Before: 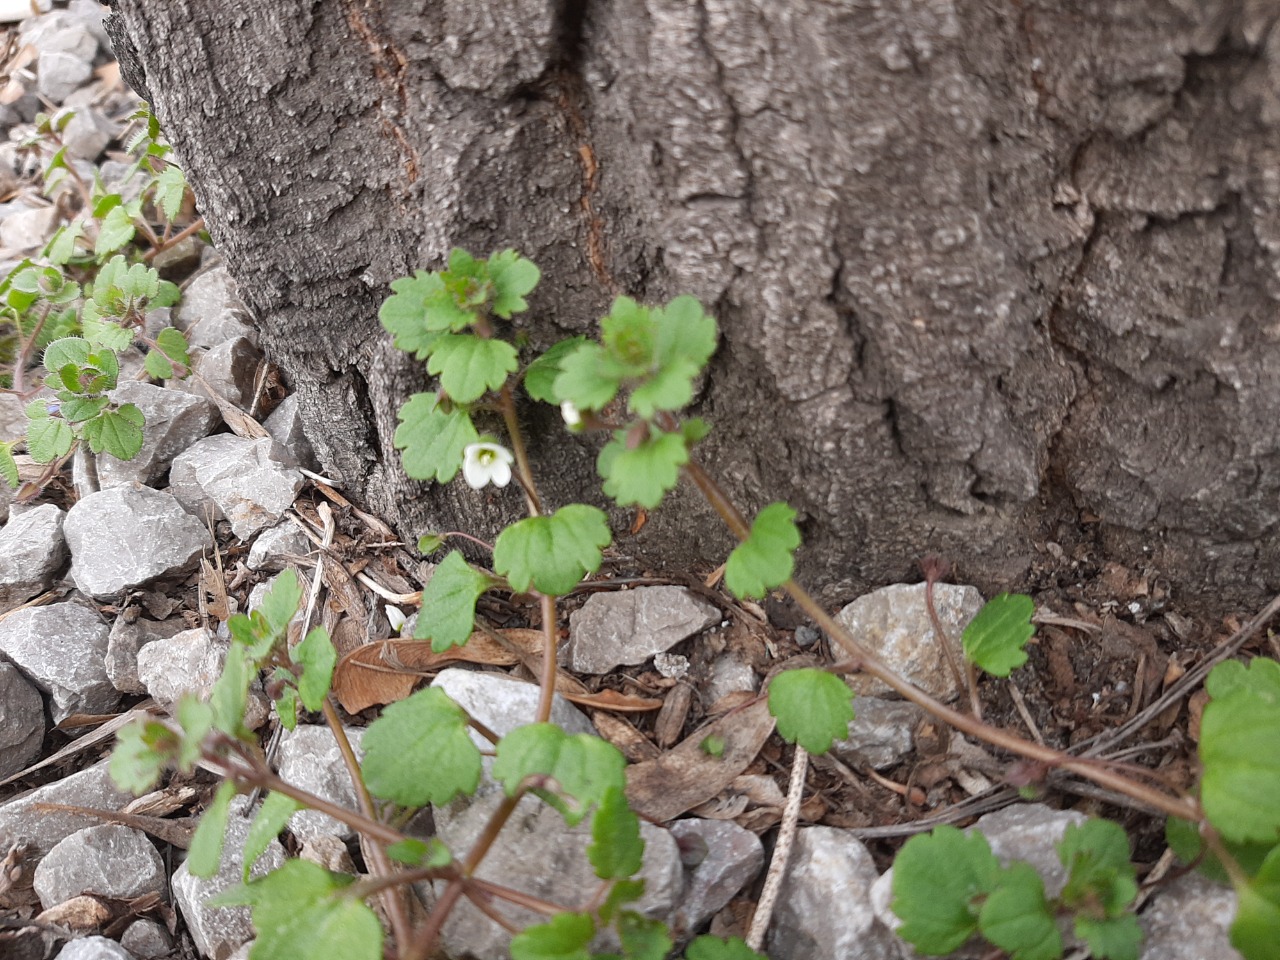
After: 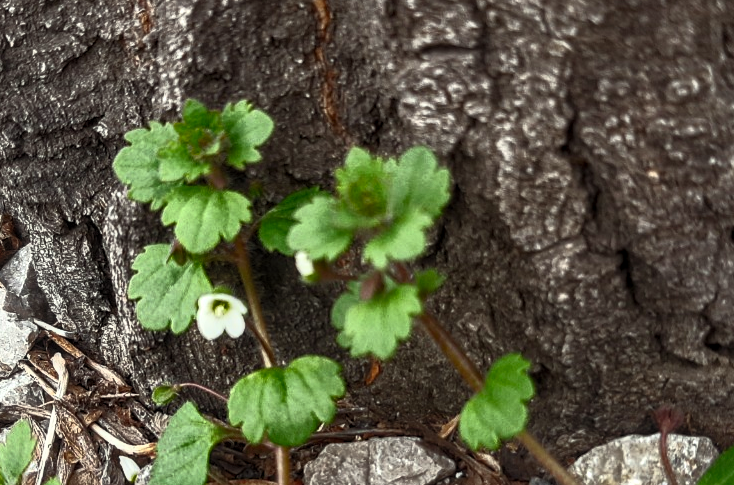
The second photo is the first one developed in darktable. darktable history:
local contrast: detail 144%
crop: left 20.795%, top 15.622%, right 21.814%, bottom 33.784%
contrast brightness saturation: contrast 0.845, brightness 0.602, saturation 0.609
shadows and highlights: on, module defaults
tone equalizer: -8 EV -0.783 EV, -7 EV -0.738 EV, -6 EV -0.588 EV, -5 EV -0.374 EV, -3 EV 0.374 EV, -2 EV 0.6 EV, -1 EV 0.696 EV, +0 EV 0.774 EV, edges refinement/feathering 500, mask exposure compensation -1.57 EV, preserve details no
exposure: exposure -1.433 EV, compensate highlight preservation false
color correction: highlights a* -4.7, highlights b* 5.04, saturation 0.937
